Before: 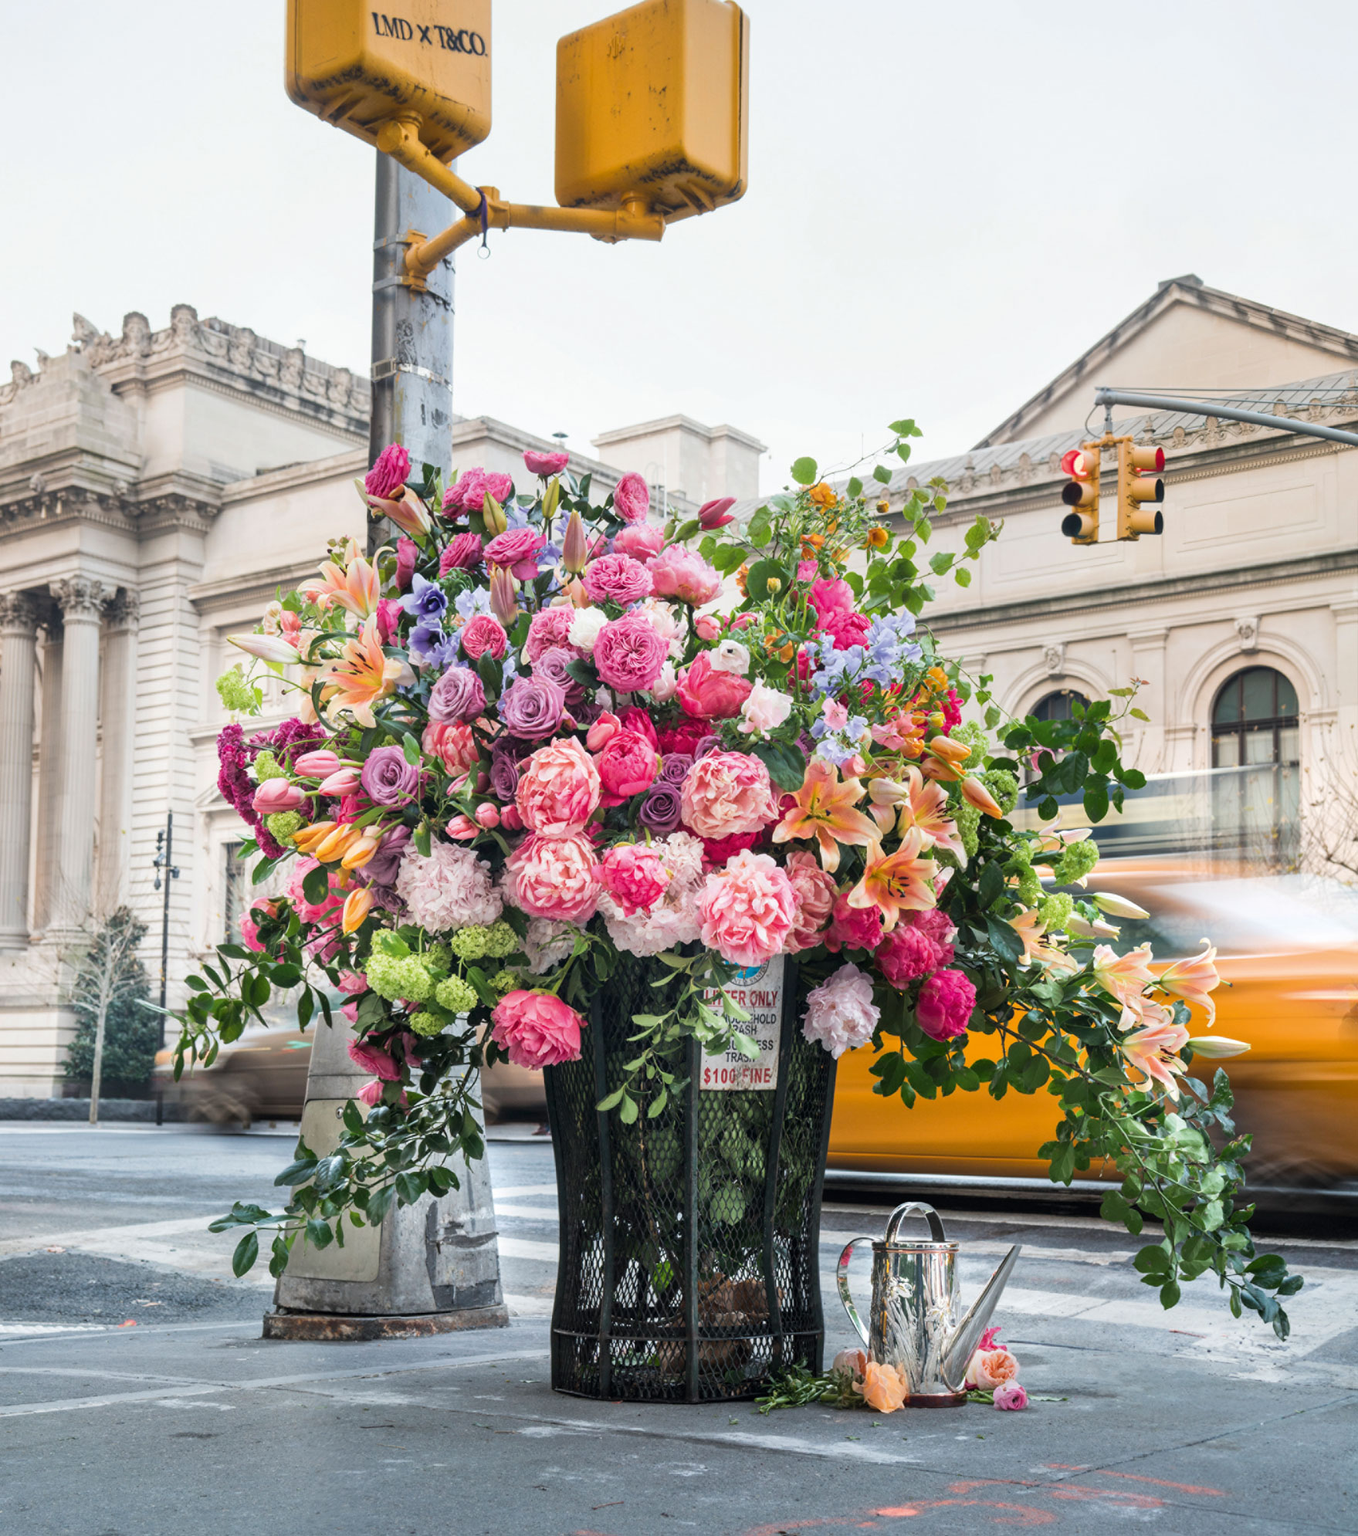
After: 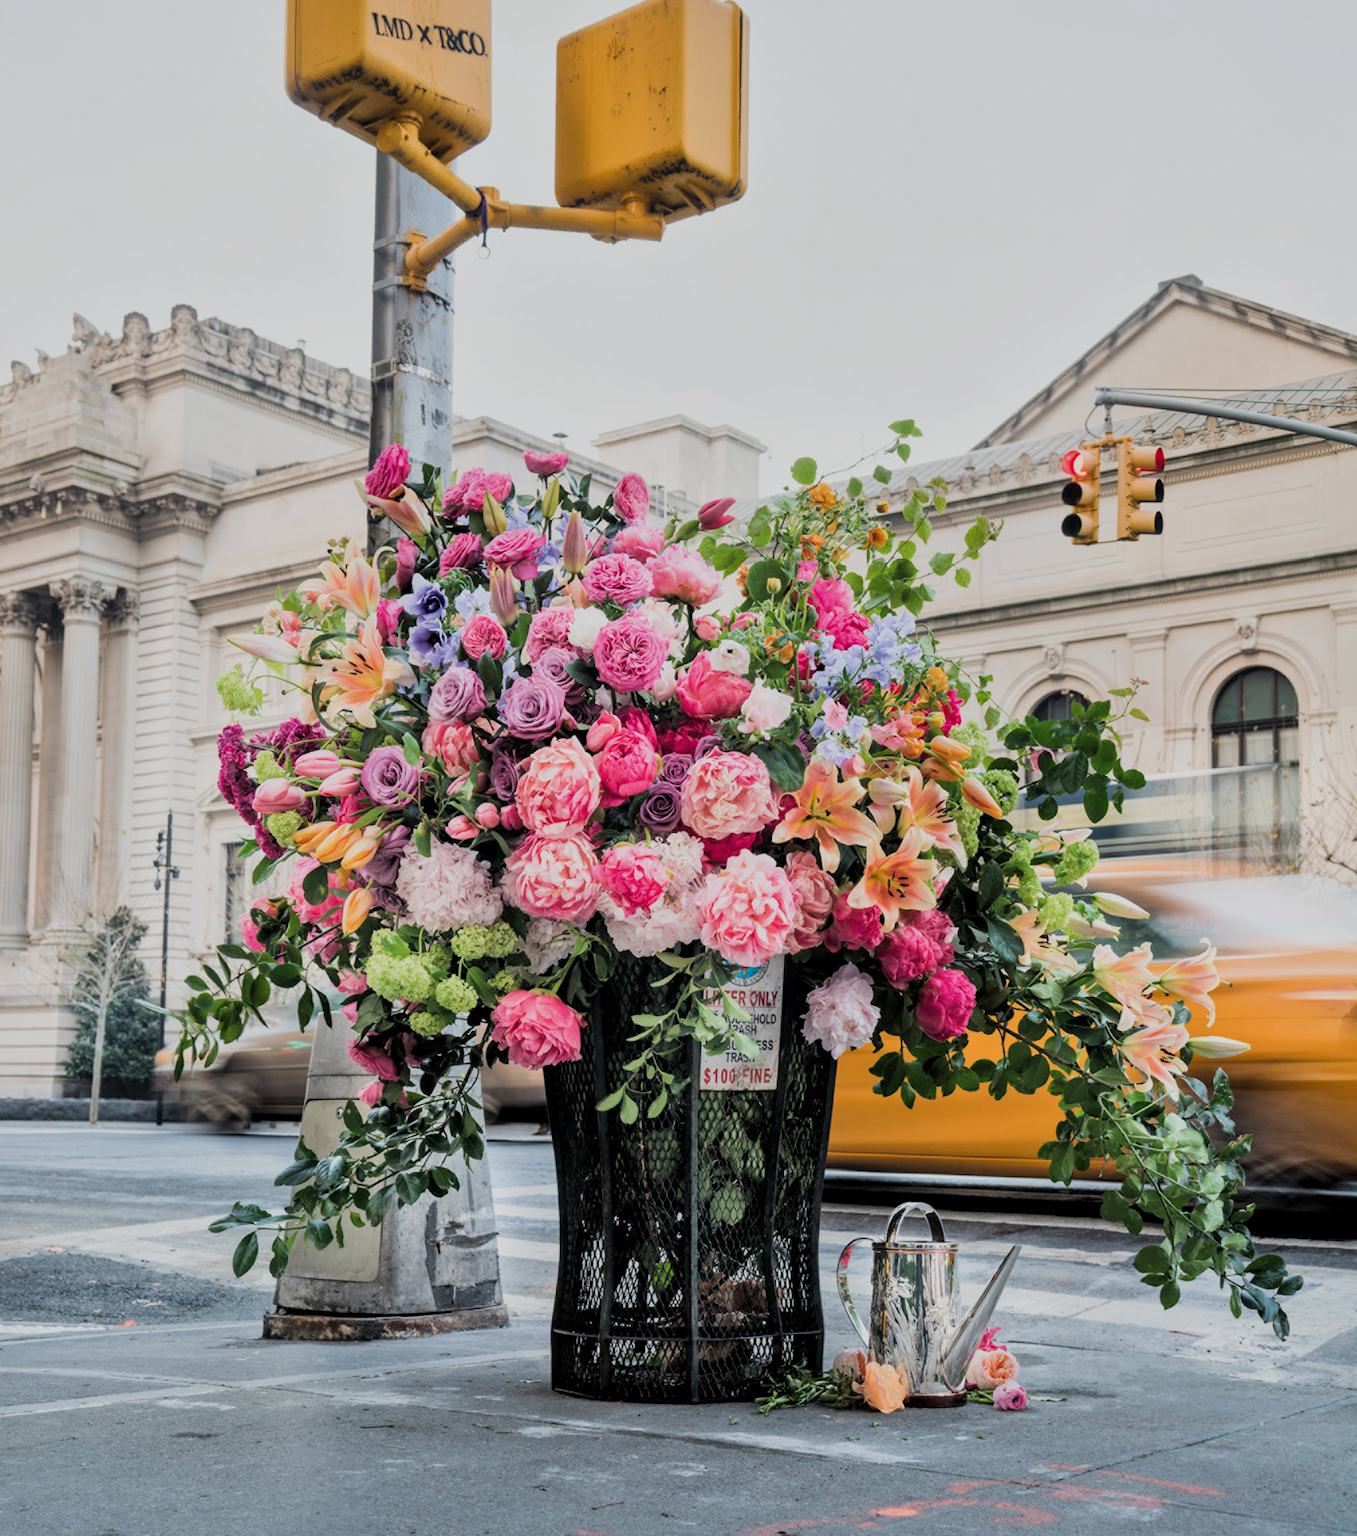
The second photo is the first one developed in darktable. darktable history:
filmic rgb: black relative exposure -6.93 EV, white relative exposure 5.61 EV, hardness 2.84, add noise in highlights 0, preserve chrominance luminance Y, color science v3 (2019), use custom middle-gray values true, contrast in highlights soft
local contrast: mode bilateral grid, contrast 20, coarseness 51, detail 127%, midtone range 0.2
